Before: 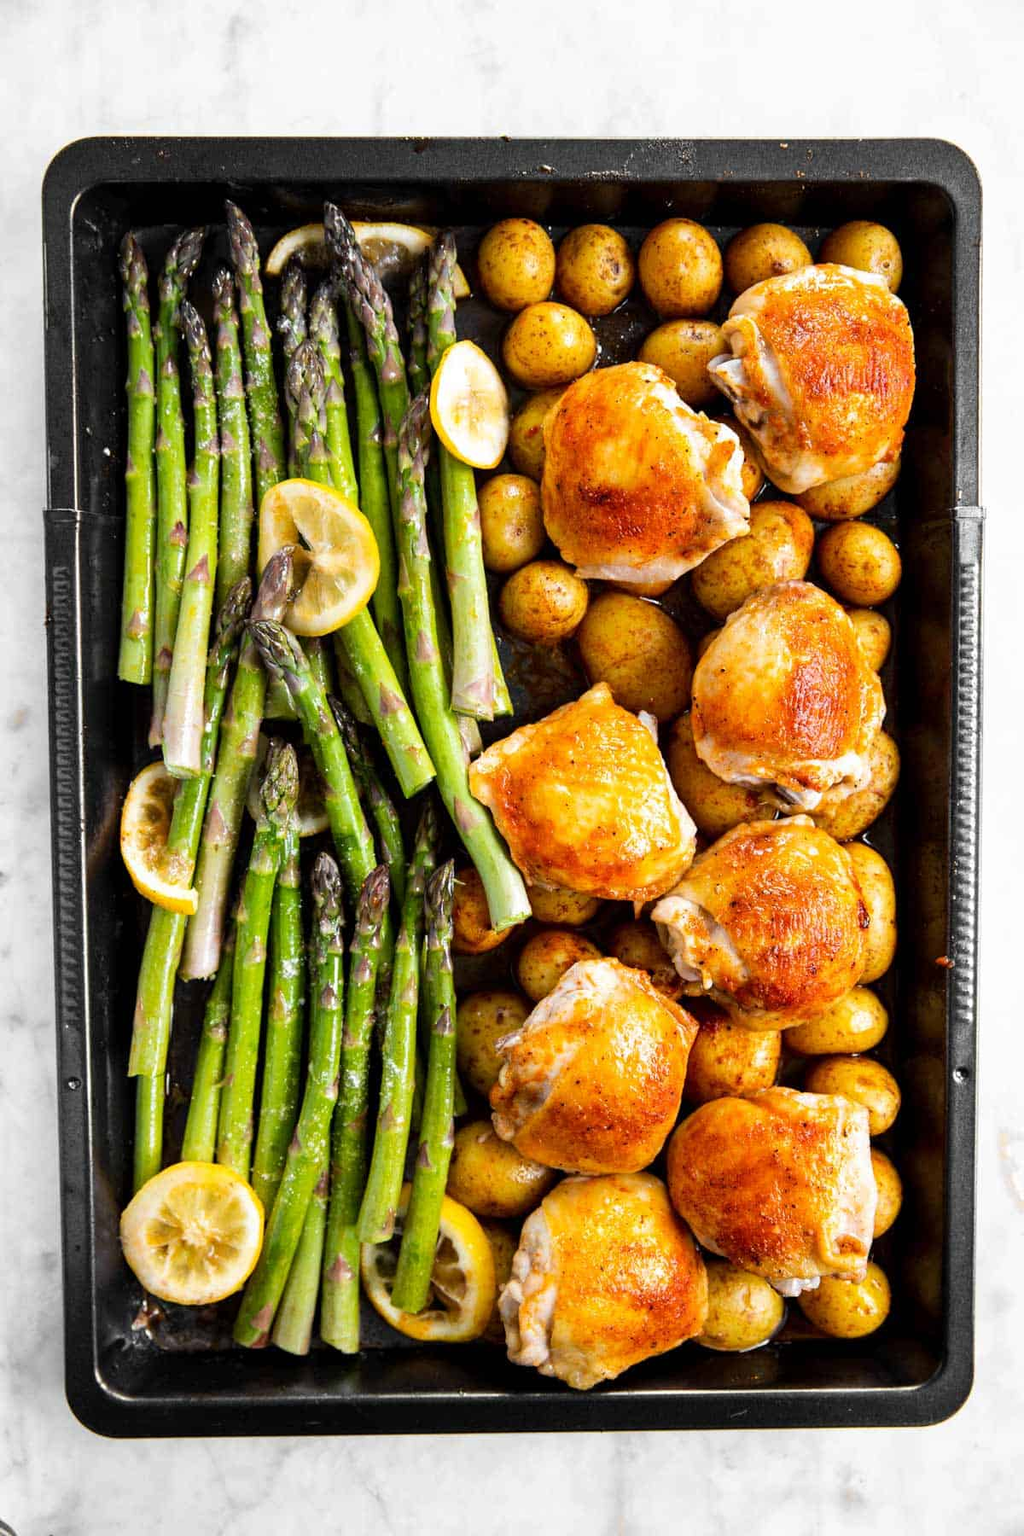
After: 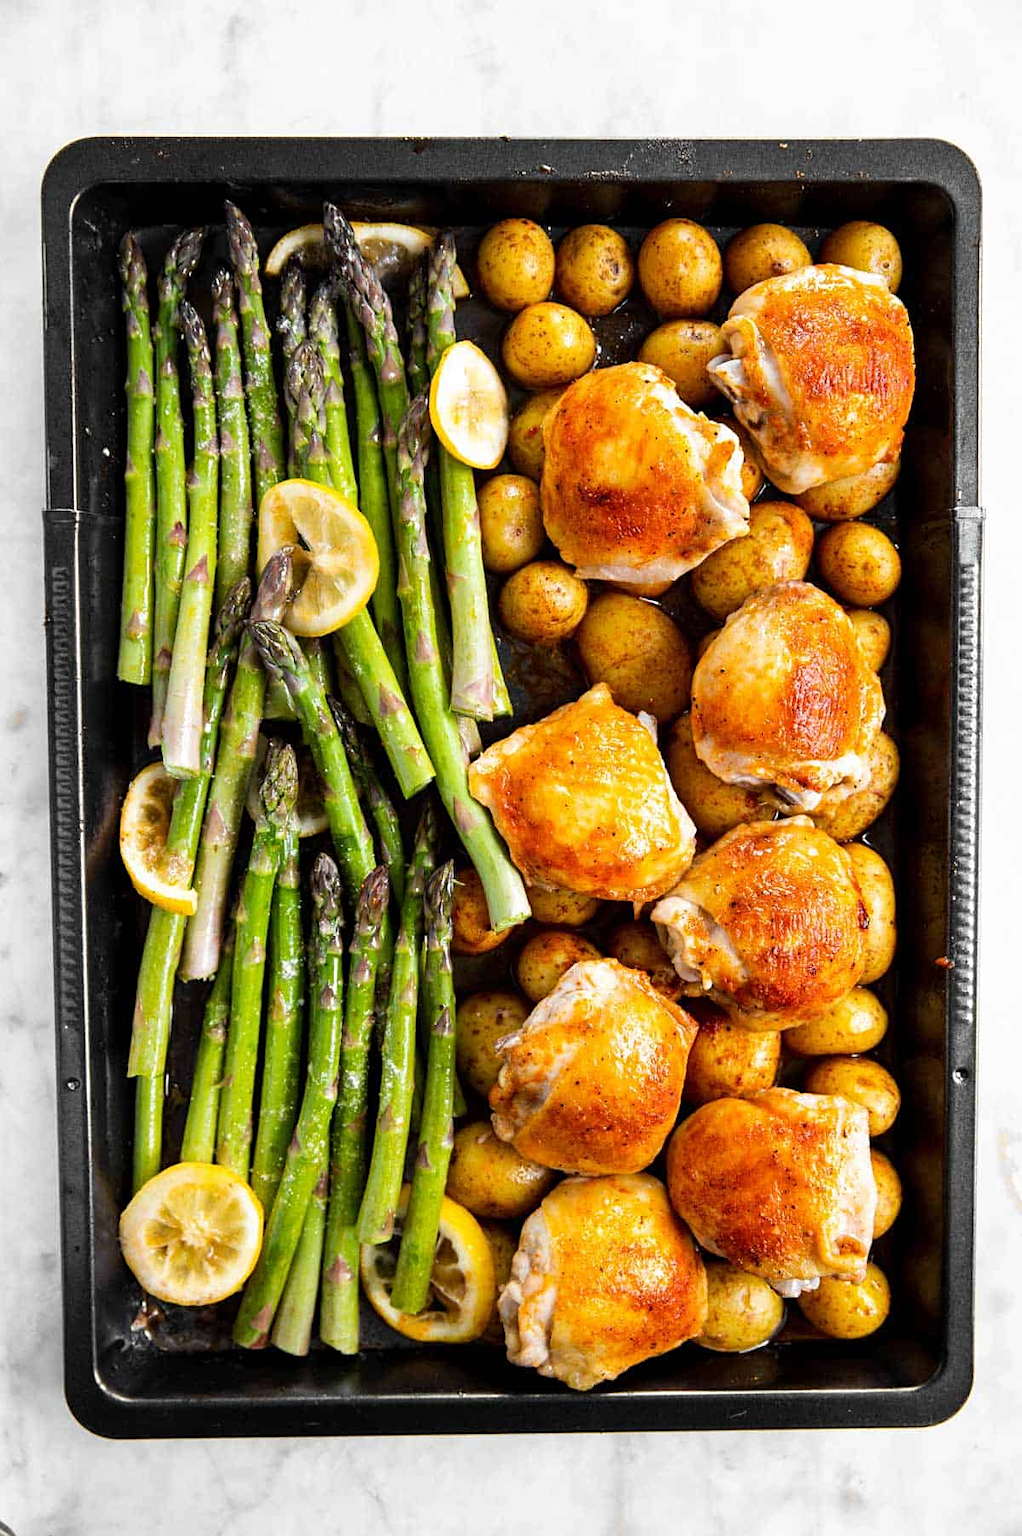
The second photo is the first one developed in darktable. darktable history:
color correction: highlights b* 0.047
sharpen: amount 0.21
crop and rotate: left 0.099%, bottom 0.007%
